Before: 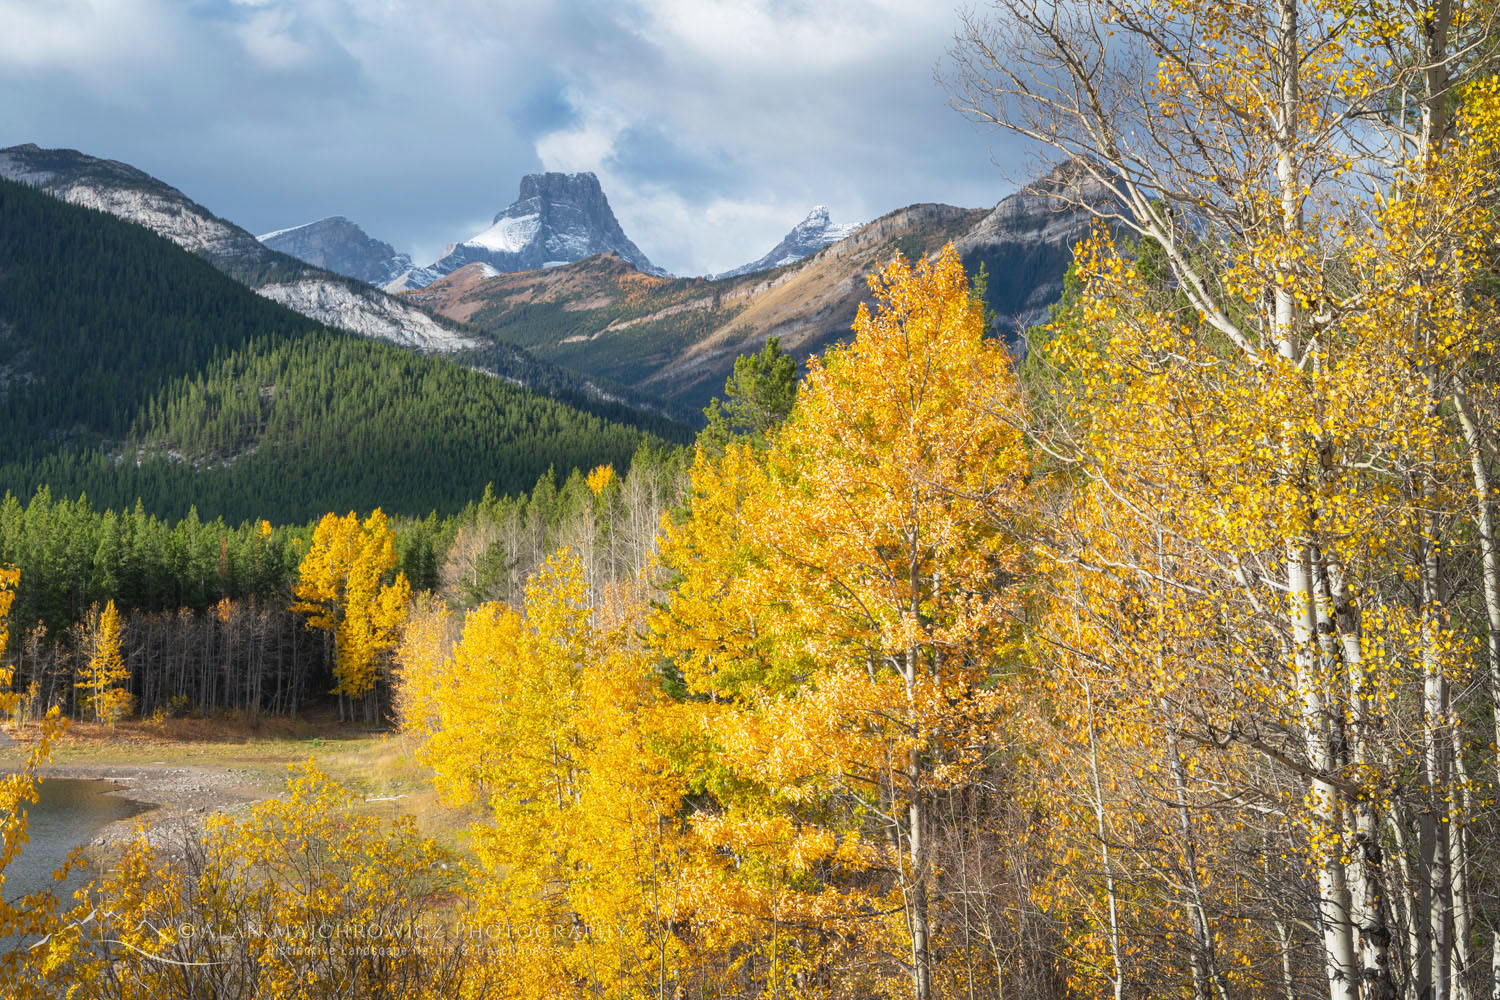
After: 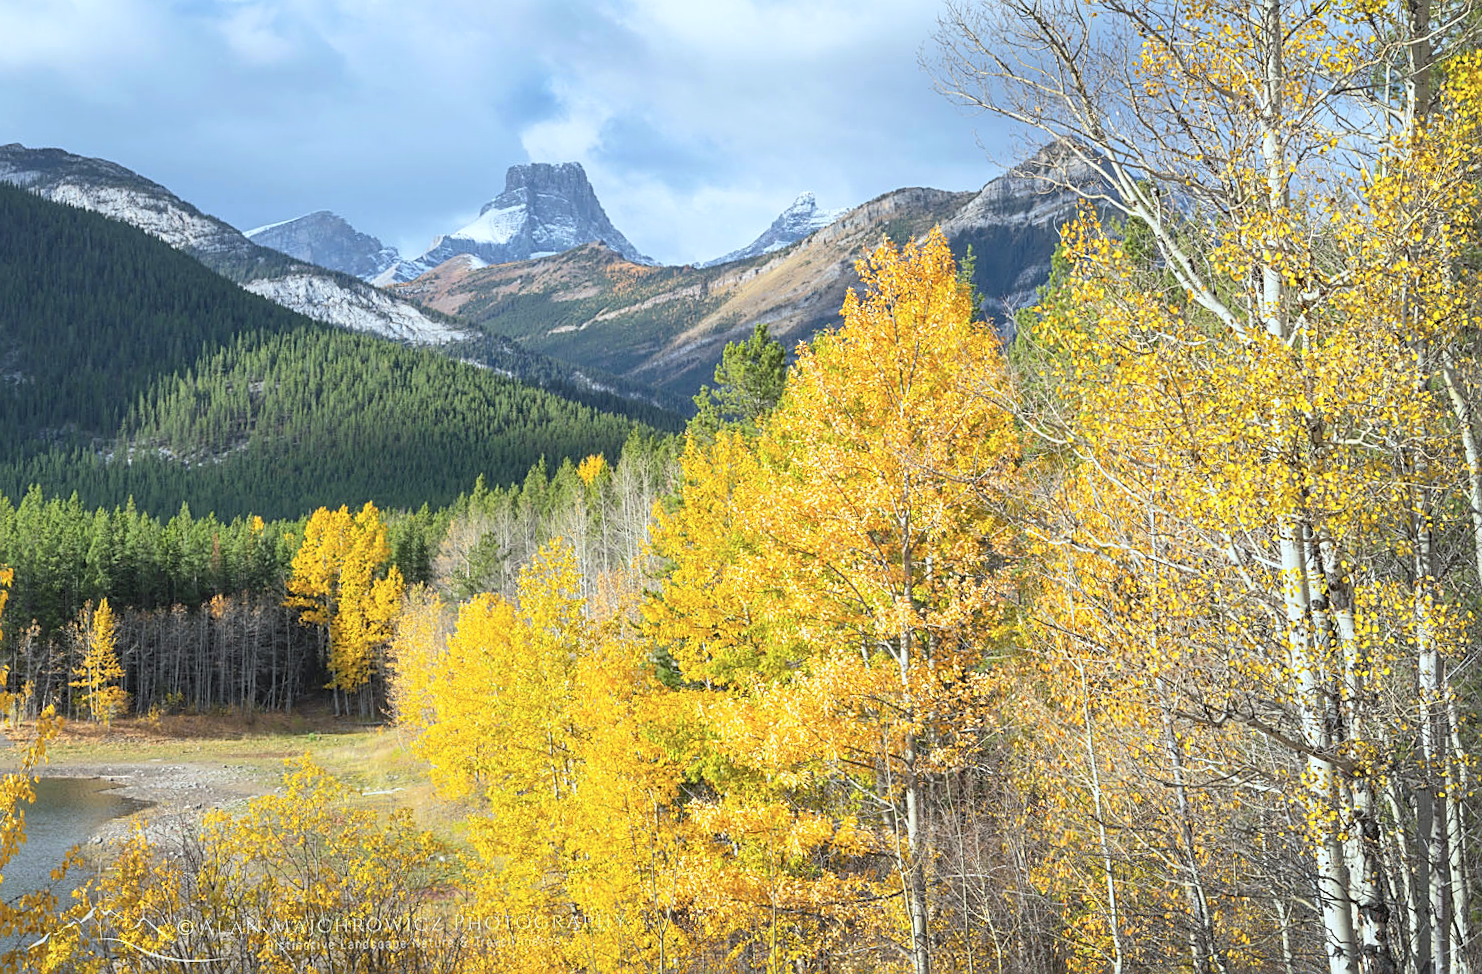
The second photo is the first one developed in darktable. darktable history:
sharpen: on, module defaults
rotate and perspective: rotation -1°, crop left 0.011, crop right 0.989, crop top 0.025, crop bottom 0.975
contrast brightness saturation: contrast 0.14, brightness 0.21
white balance: red 0.925, blue 1.046
